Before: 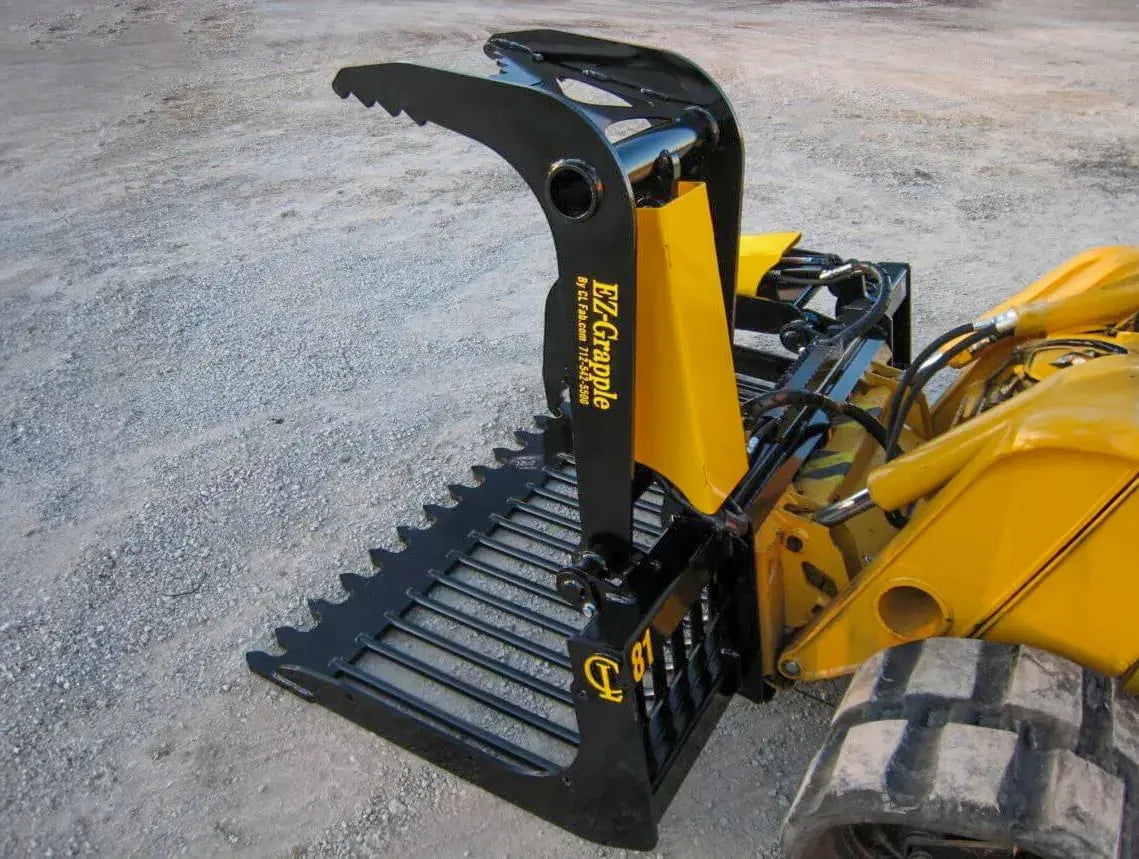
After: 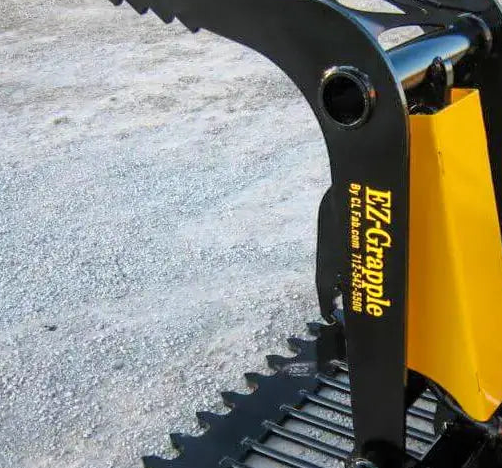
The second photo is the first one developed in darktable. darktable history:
exposure: exposure -0.016 EV, compensate highlight preservation false
crop: left 19.971%, top 10.838%, right 35.892%, bottom 34.567%
tone equalizer: -8 EV -0.456 EV, -7 EV -0.402 EV, -6 EV -0.348 EV, -5 EV -0.251 EV, -3 EV 0.223 EV, -2 EV 0.322 EV, -1 EV 0.411 EV, +0 EV 0.421 EV, mask exposure compensation -0.489 EV
